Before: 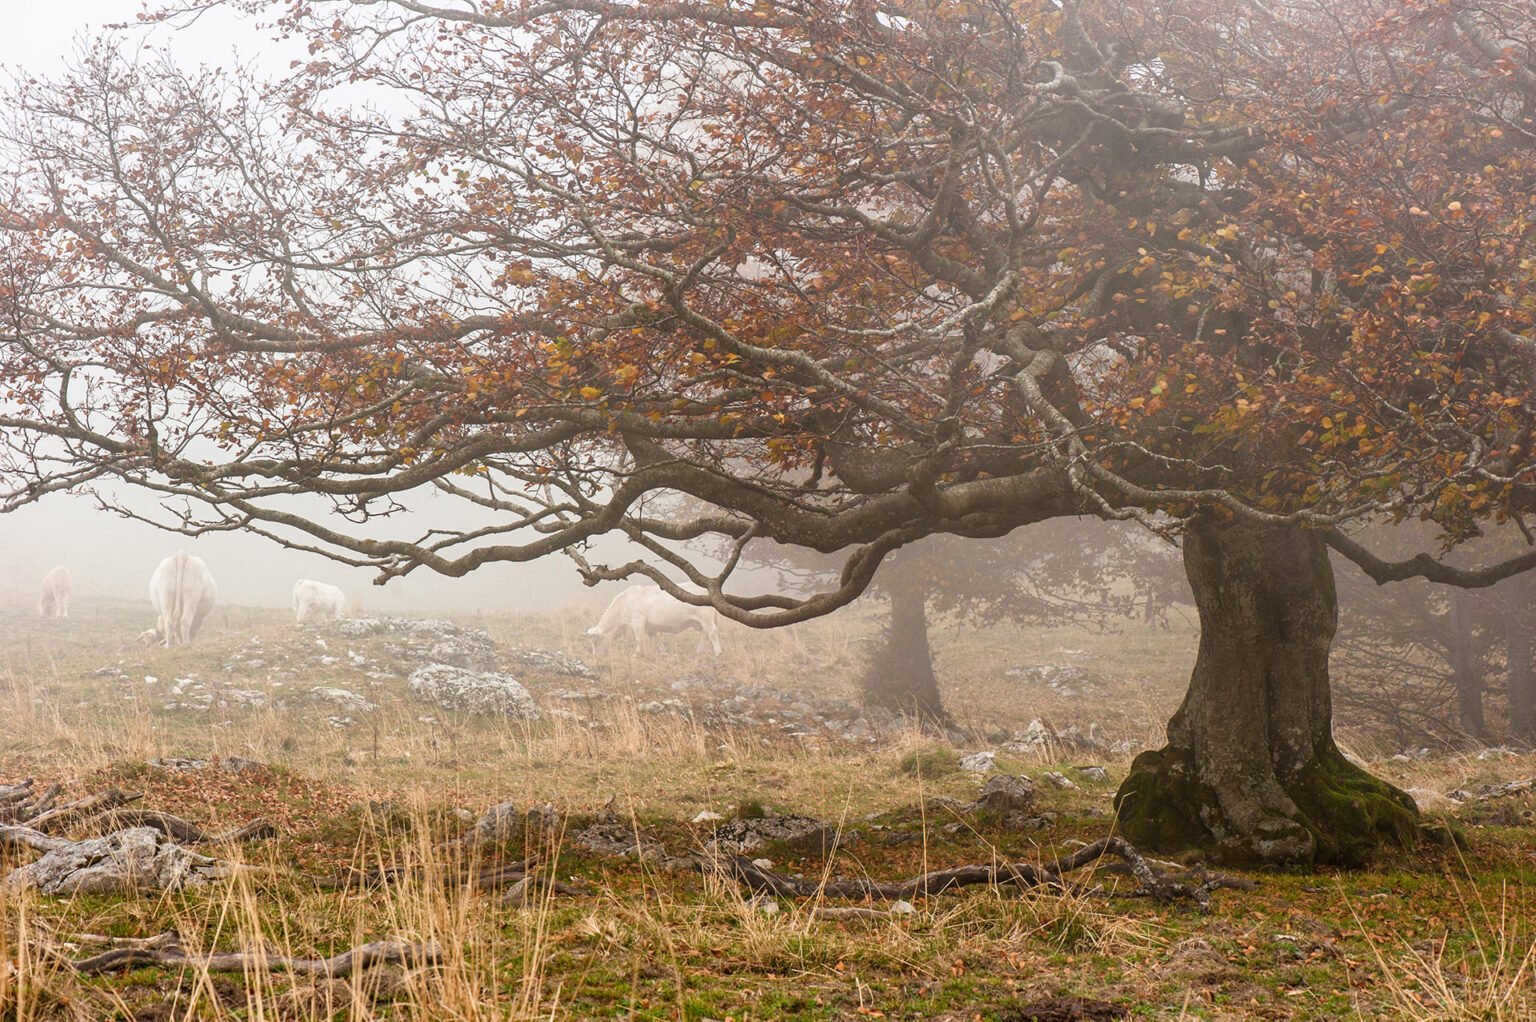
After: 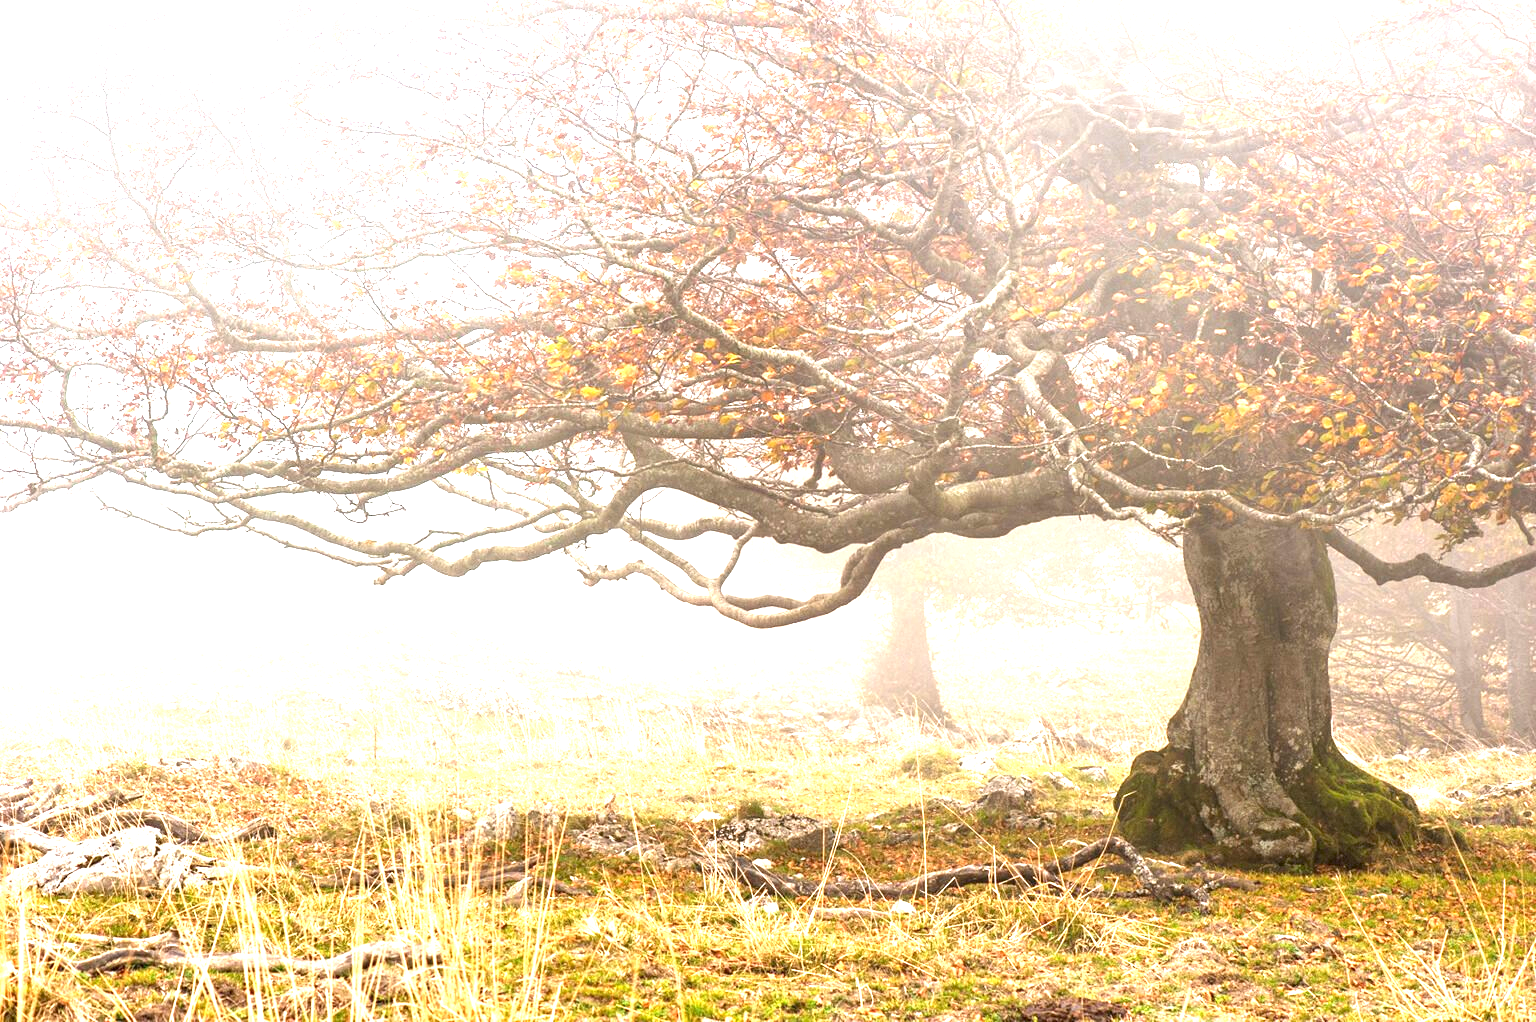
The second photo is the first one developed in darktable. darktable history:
exposure: exposure 2.044 EV, compensate exposure bias true, compensate highlight preservation false
